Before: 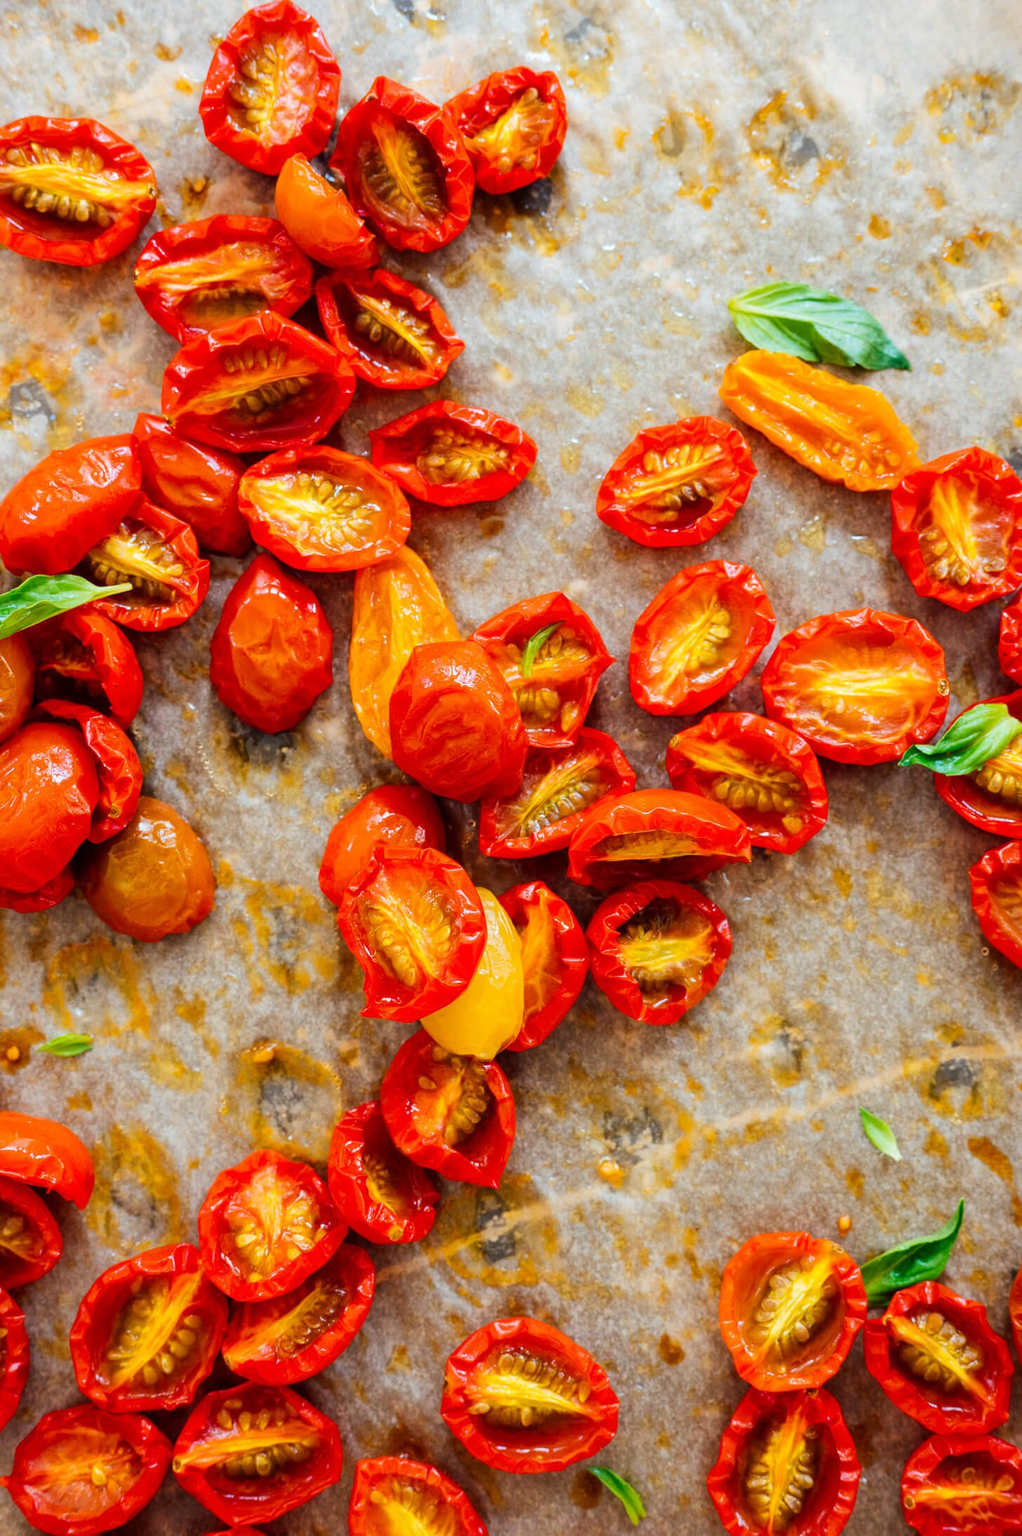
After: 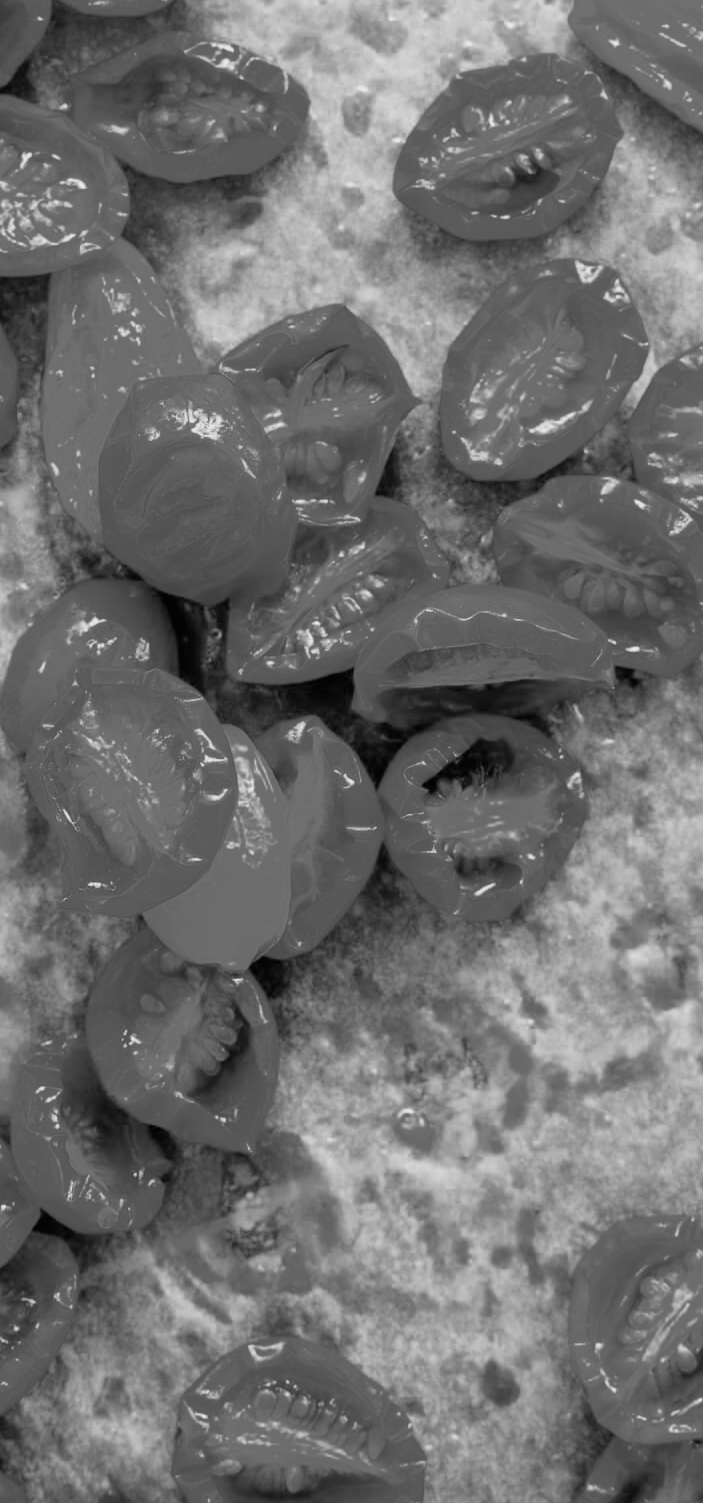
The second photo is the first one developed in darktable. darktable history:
color zones: curves: ch0 [(0.287, 0.048) (0.493, 0.484) (0.737, 0.816)]; ch1 [(0, 0) (0.143, 0) (0.286, 0) (0.429, 0) (0.571, 0) (0.714, 0) (0.857, 0)]
filmic rgb: black relative exposure -5 EV, hardness 2.88, contrast 1.2, highlights saturation mix -30%
crop: left 31.379%, top 24.658%, right 20.326%, bottom 6.628%
contrast brightness saturation: brightness 0.18, saturation -0.5
